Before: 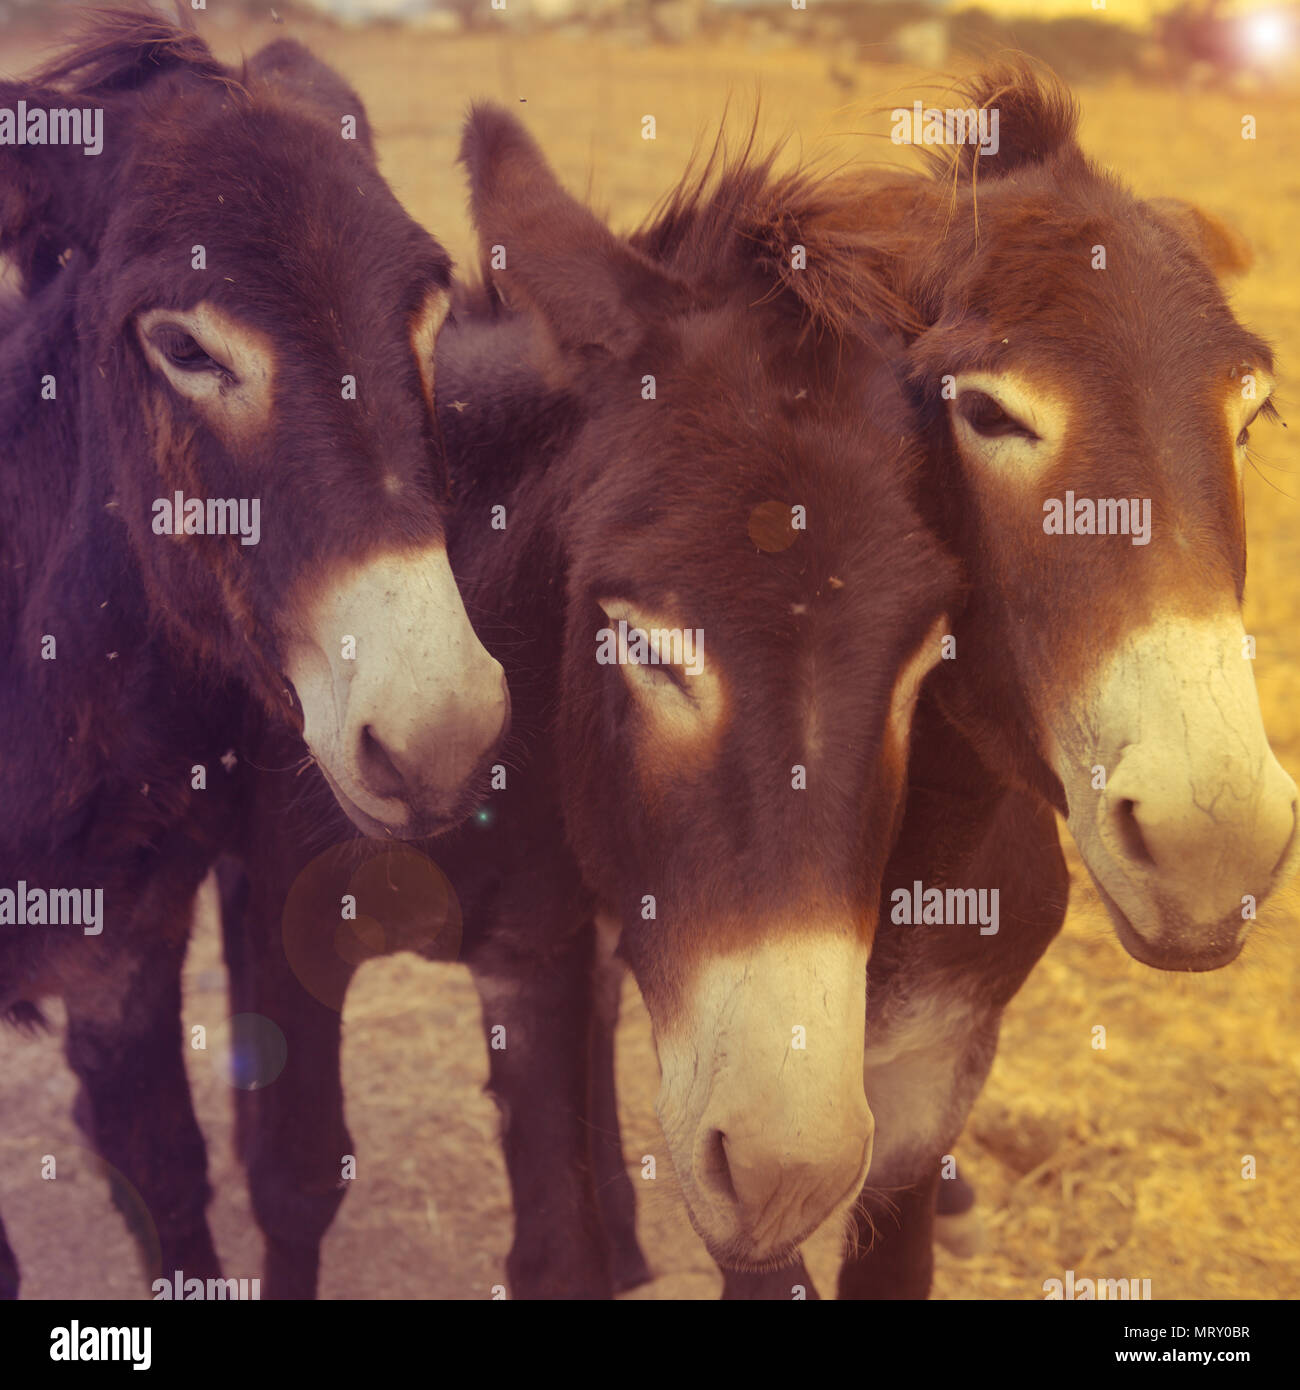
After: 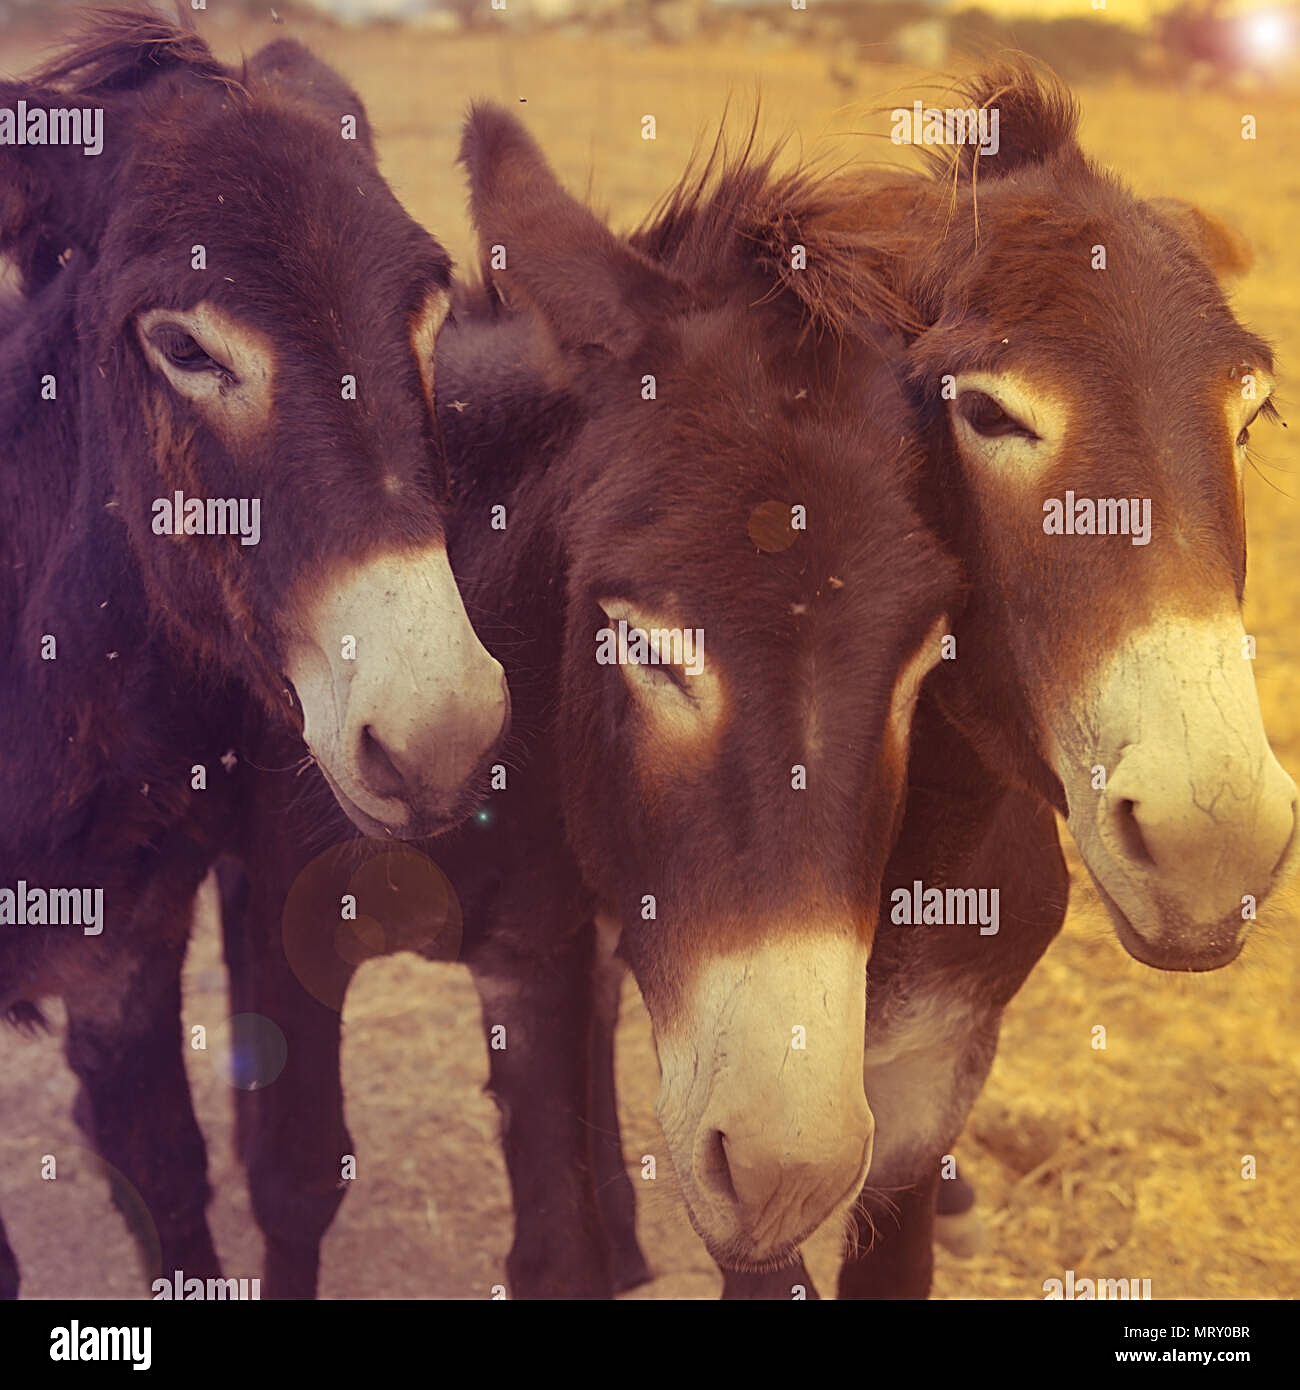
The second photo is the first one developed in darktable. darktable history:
sharpen: radius 2.634, amount 0.67
